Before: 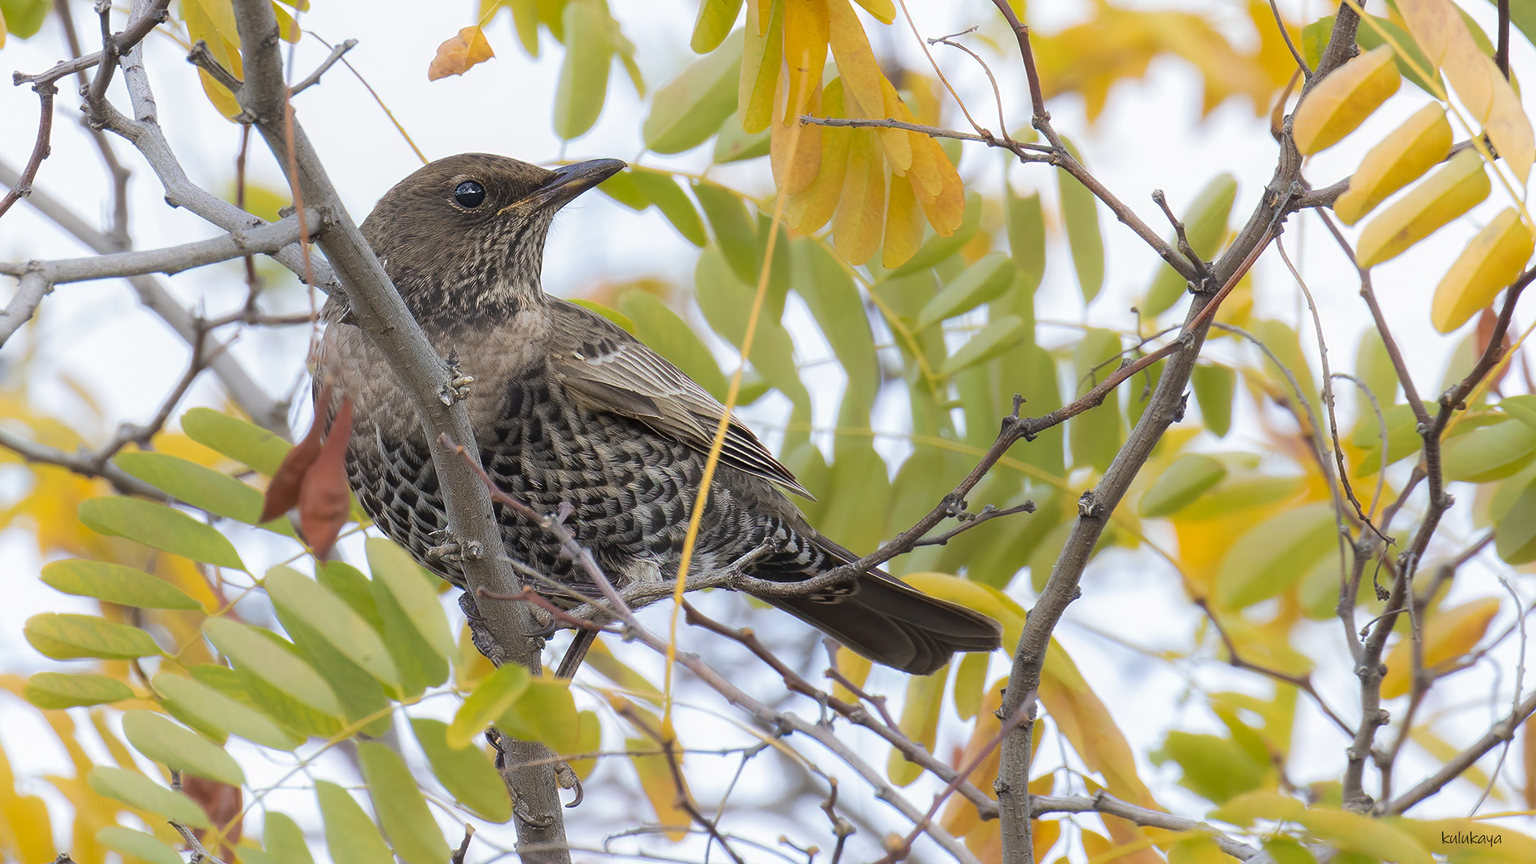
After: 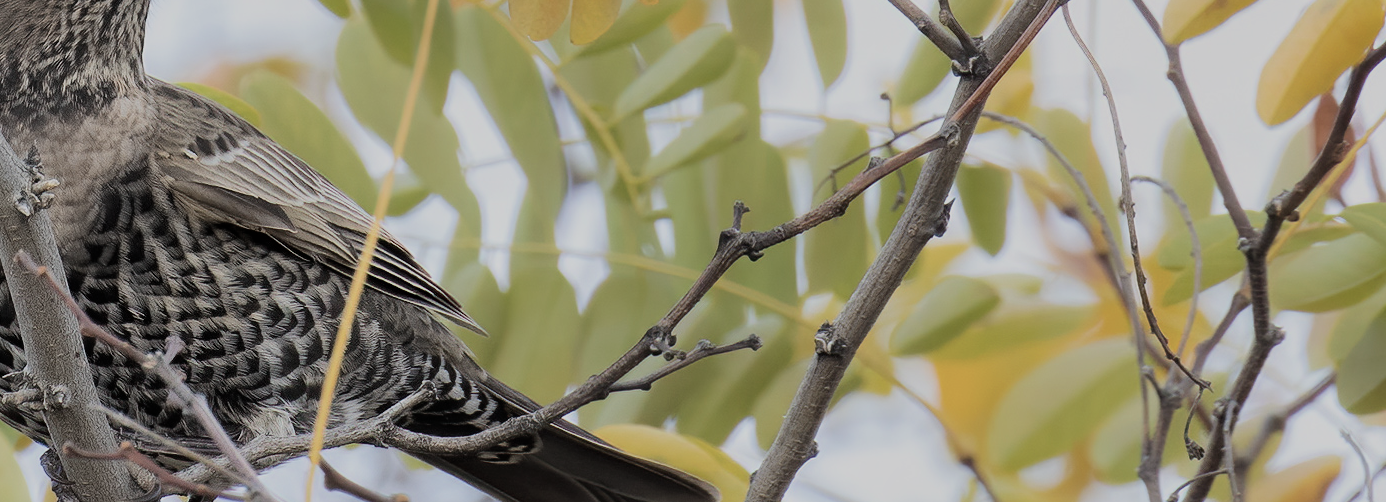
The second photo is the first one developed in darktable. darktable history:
filmic rgb: black relative exposure -7.12 EV, white relative exposure 5.34 EV, hardness 3.02, color science v6 (2022)
crop and rotate: left 27.779%, top 27.026%, bottom 26.461%
shadows and highlights: shadows 48.77, highlights -41.88, highlights color adjustment 78.68%, soften with gaussian
contrast brightness saturation: contrast 0.097, saturation -0.301
